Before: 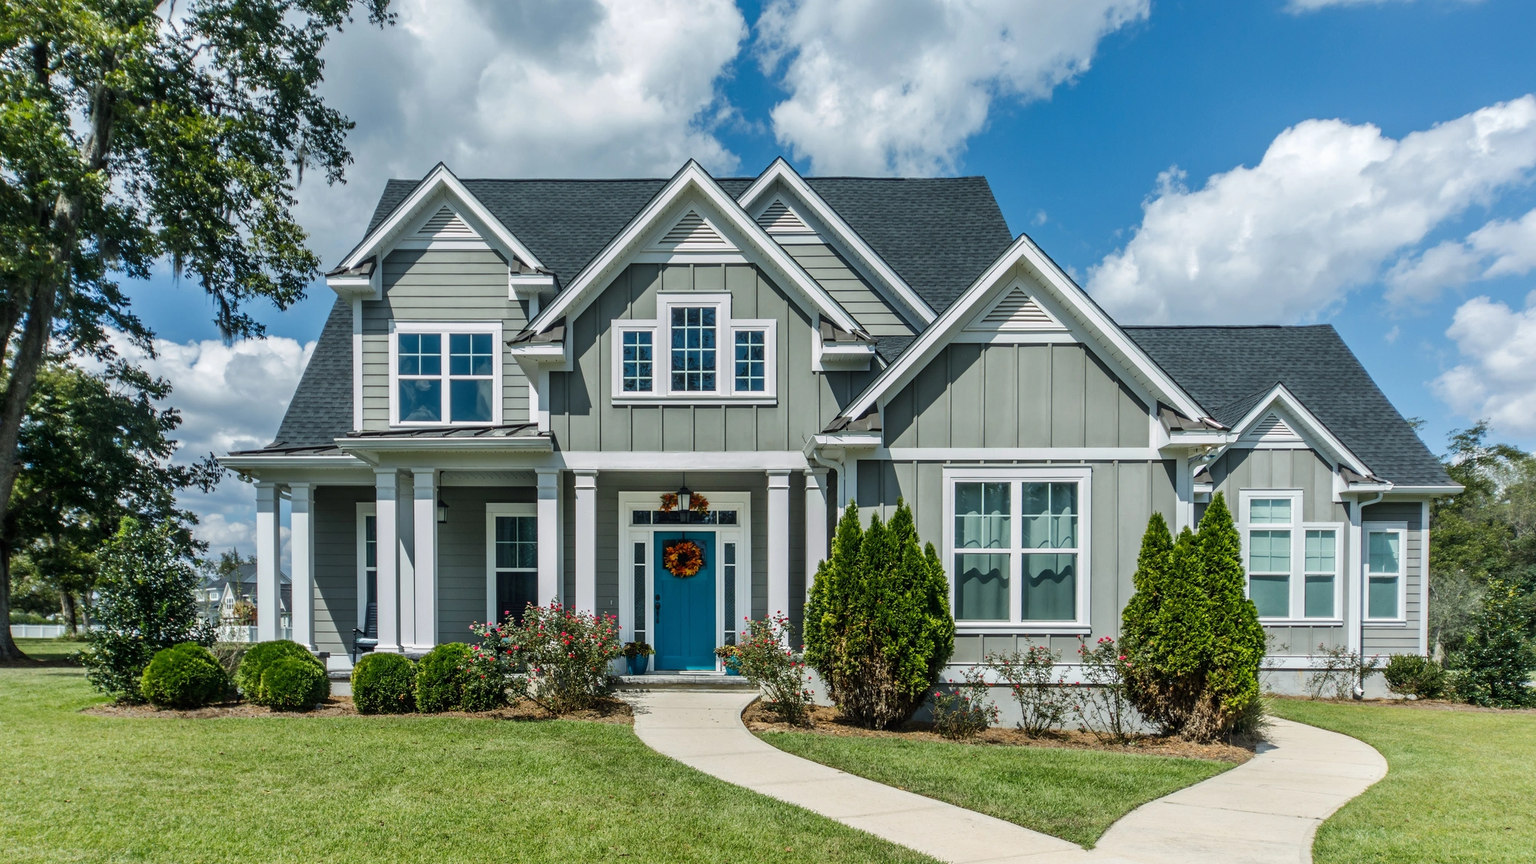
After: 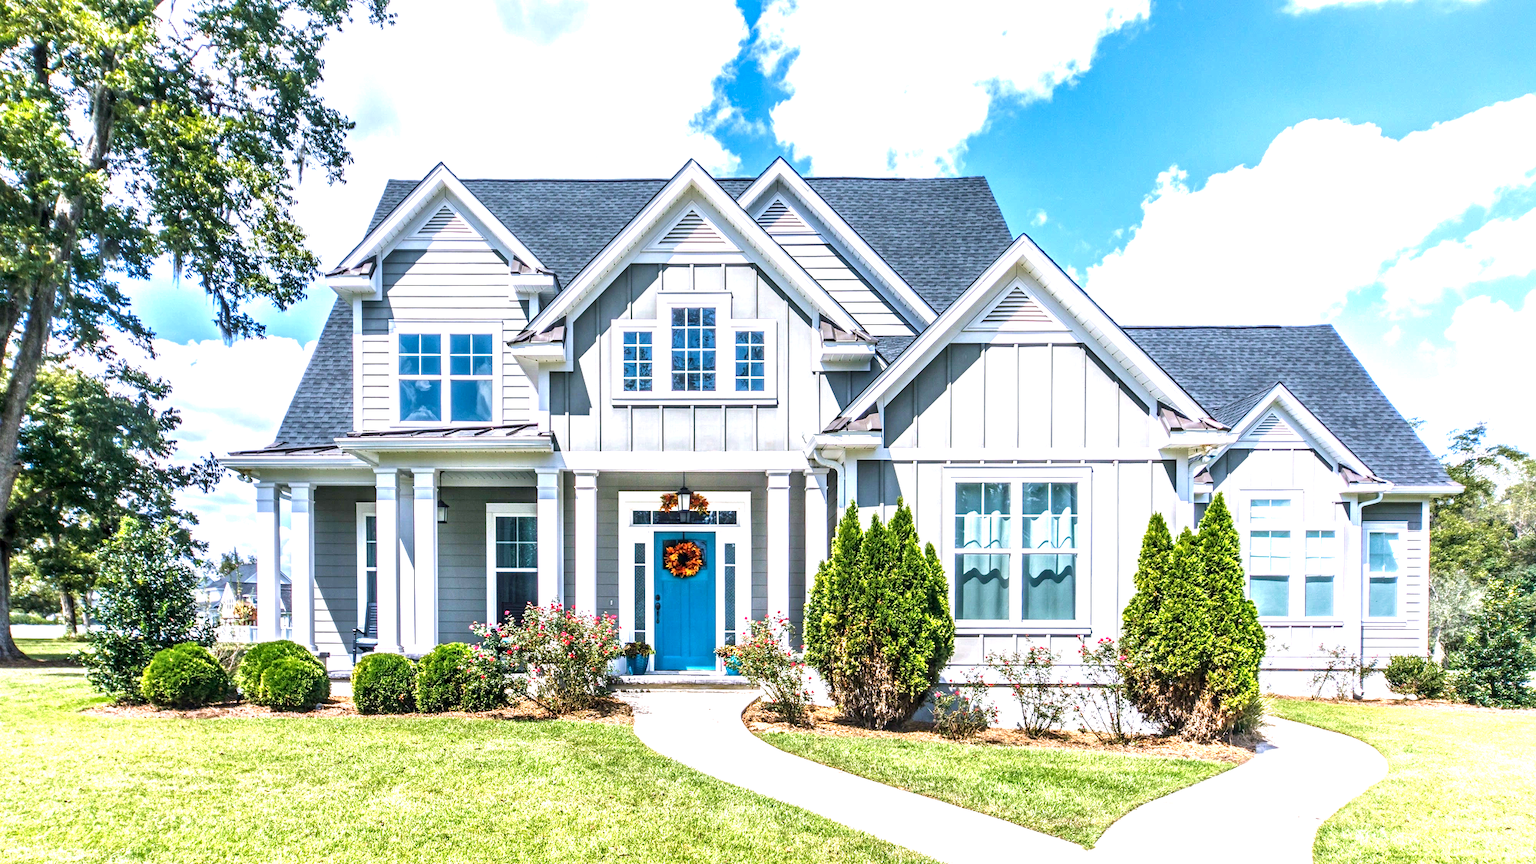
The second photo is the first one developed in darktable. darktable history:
contrast equalizer: octaves 7, y [[0.6 ×6], [0.55 ×6], [0 ×6], [0 ×6], [0 ×6]], mix 0.29
white balance: red 1.066, blue 1.119
velvia: on, module defaults
local contrast: on, module defaults
exposure: black level correction 0, exposure 1.6 EV, compensate exposure bias true, compensate highlight preservation false
